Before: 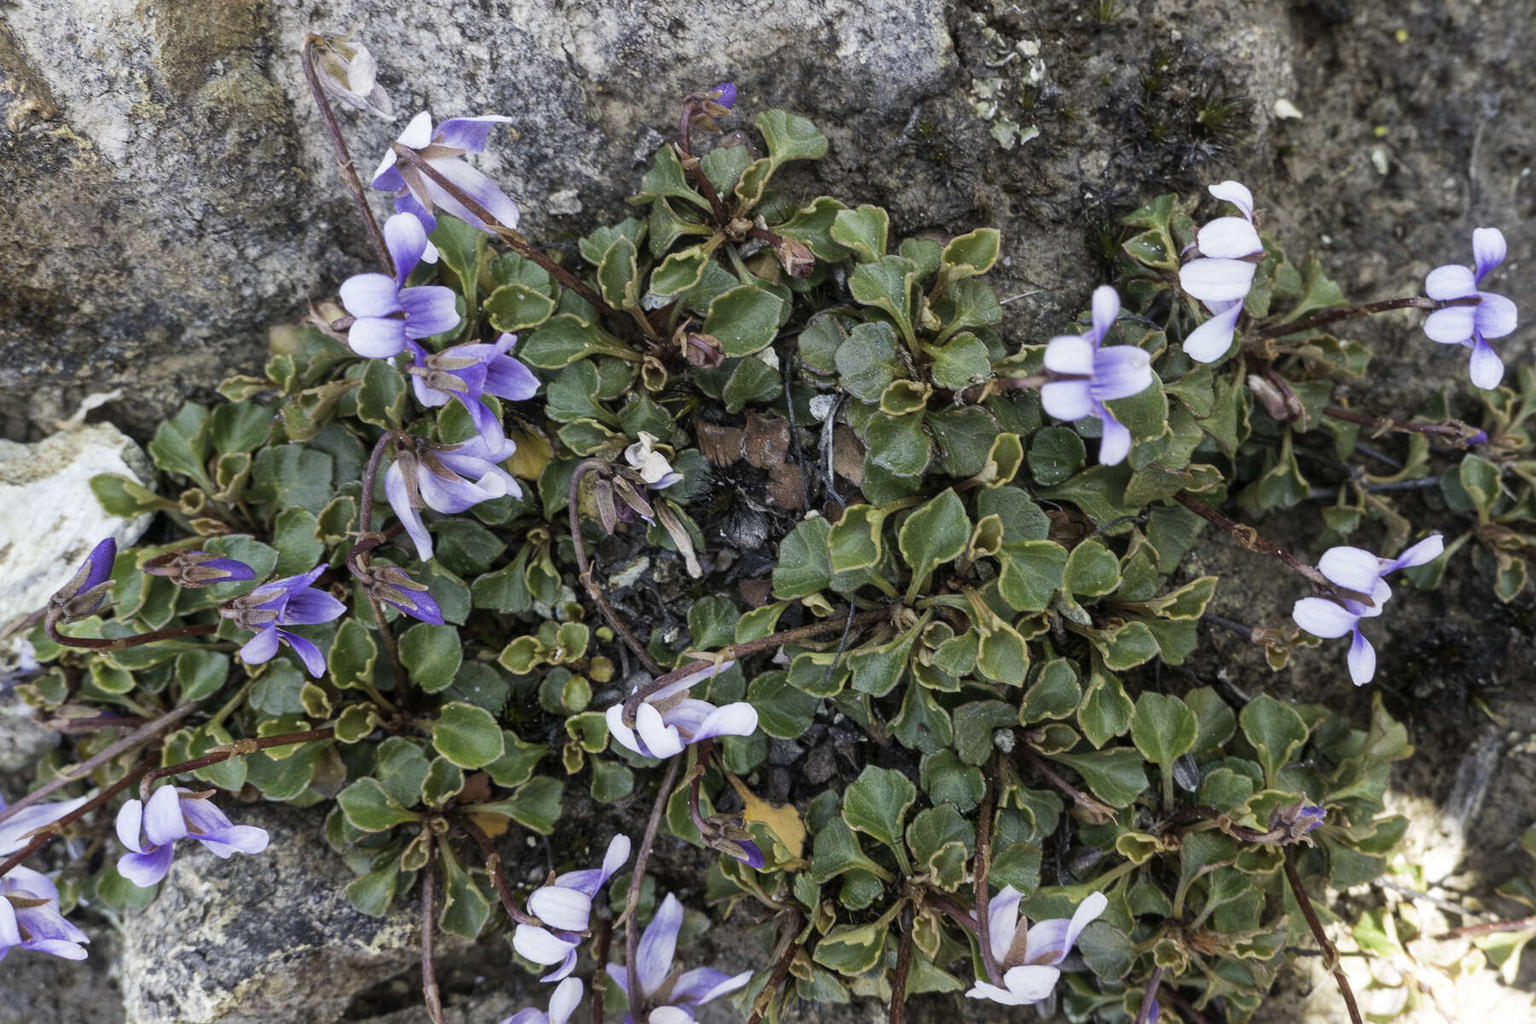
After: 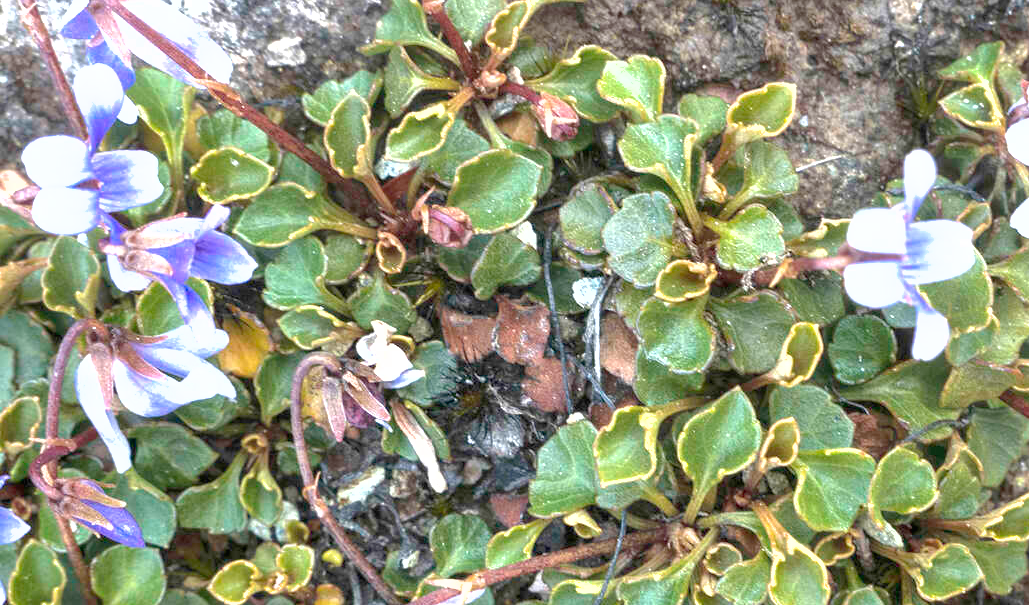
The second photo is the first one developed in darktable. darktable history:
white balance: emerald 1
crop: left 20.932%, top 15.471%, right 21.848%, bottom 34.081%
exposure: black level correction 0, exposure 1.3 EV, compensate exposure bias true, compensate highlight preservation false
shadows and highlights: on, module defaults
color zones: curves: ch0 [(0, 0.5) (0.143, 0.5) (0.286, 0.5) (0.429, 0.5) (0.571, 0.5) (0.714, 0.476) (0.857, 0.5) (1, 0.5)]; ch2 [(0, 0.5) (0.143, 0.5) (0.286, 0.5) (0.429, 0.5) (0.571, 0.5) (0.714, 0.487) (0.857, 0.5) (1, 0.5)]
